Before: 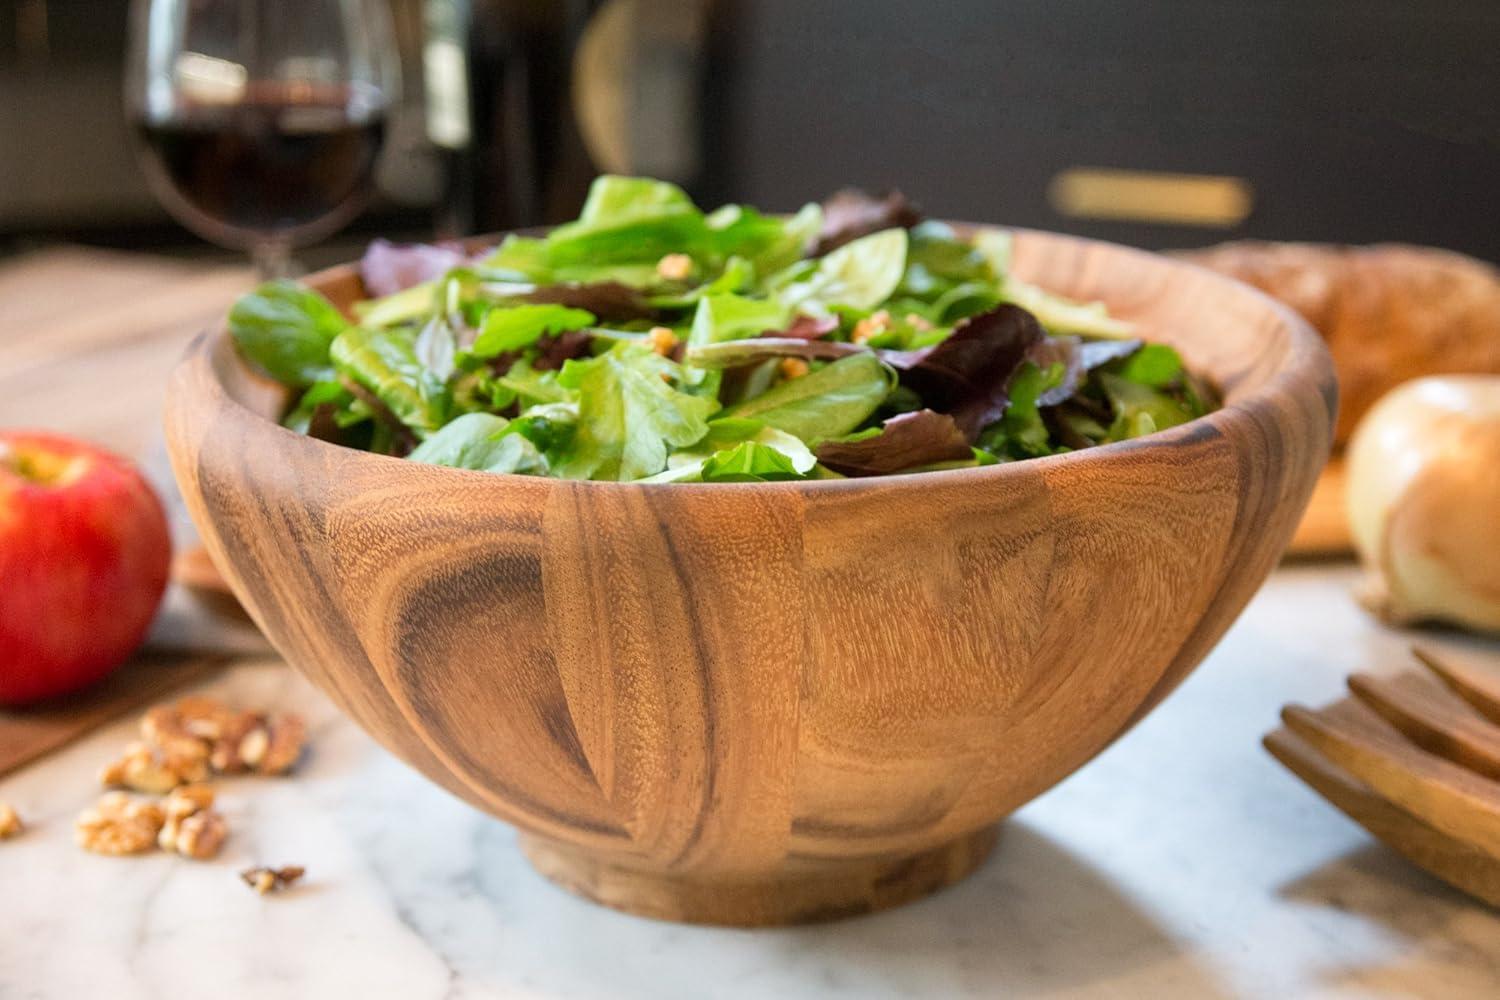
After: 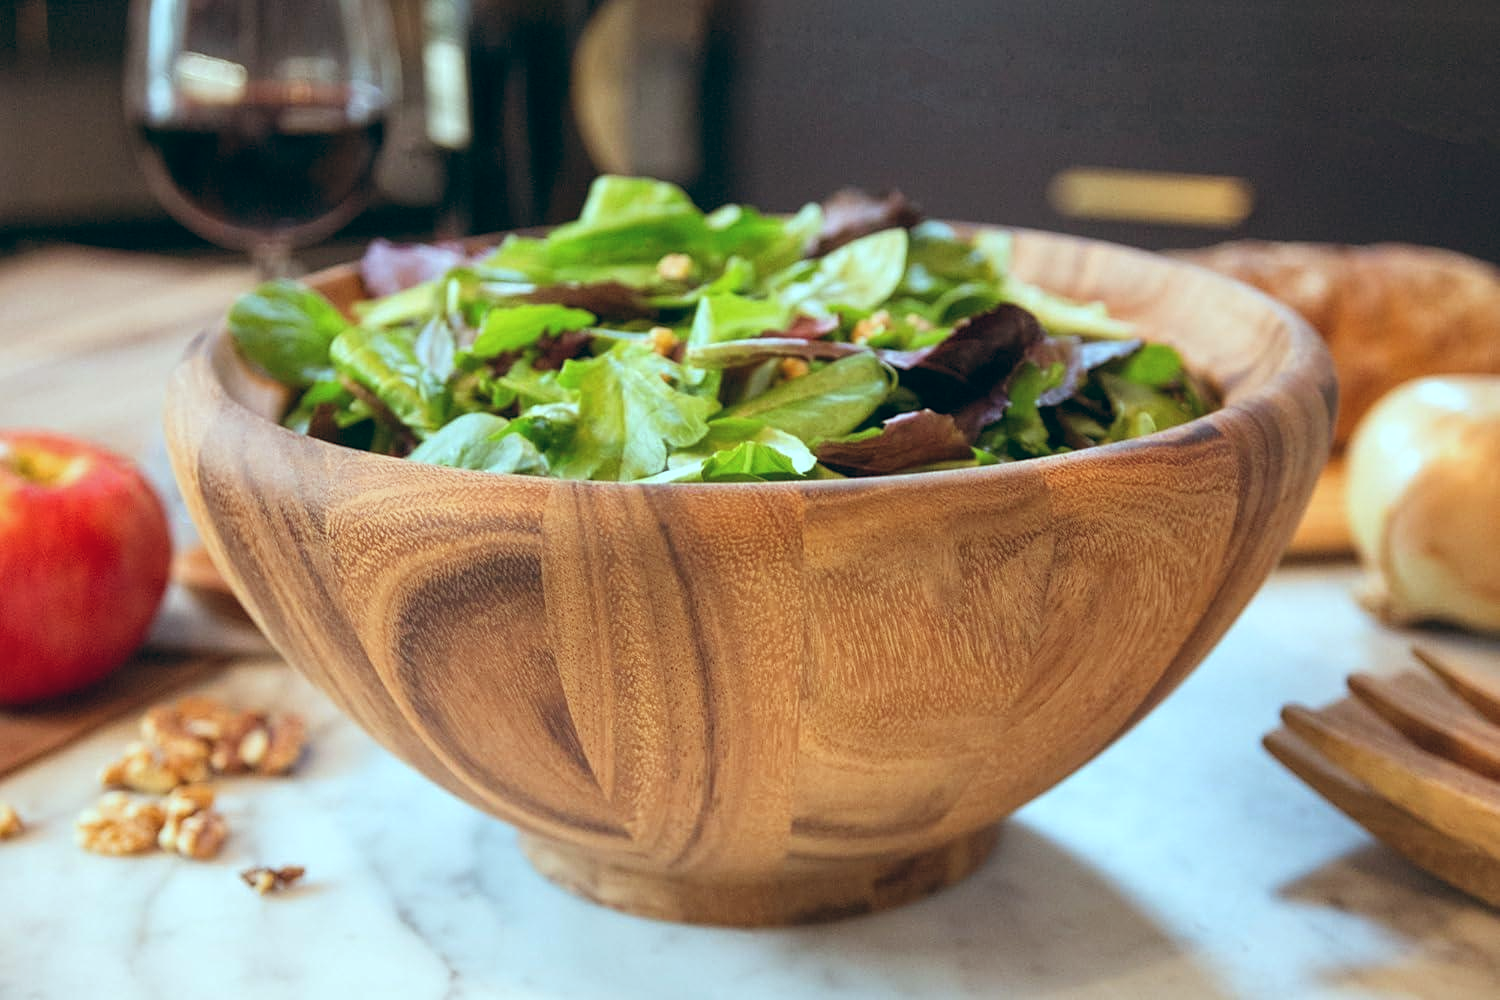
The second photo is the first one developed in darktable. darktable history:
sharpen: amount 0.2
color balance: lift [1.003, 0.993, 1.001, 1.007], gamma [1.018, 1.072, 0.959, 0.928], gain [0.974, 0.873, 1.031, 1.127]
local contrast: highlights 100%, shadows 100%, detail 120%, midtone range 0.2
